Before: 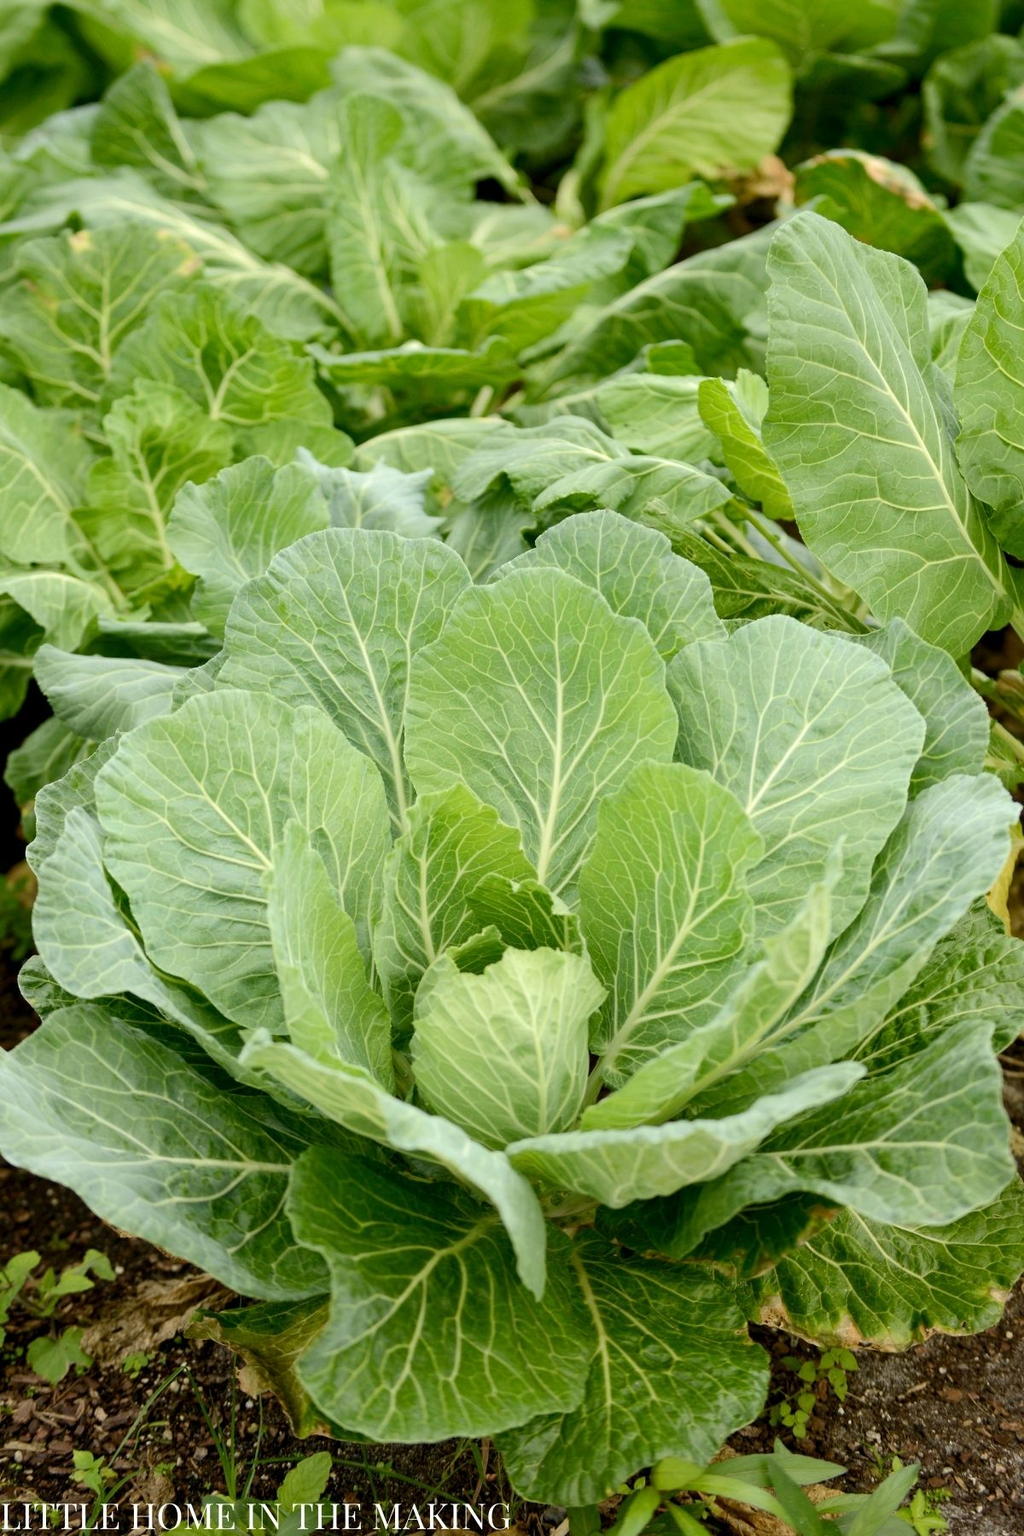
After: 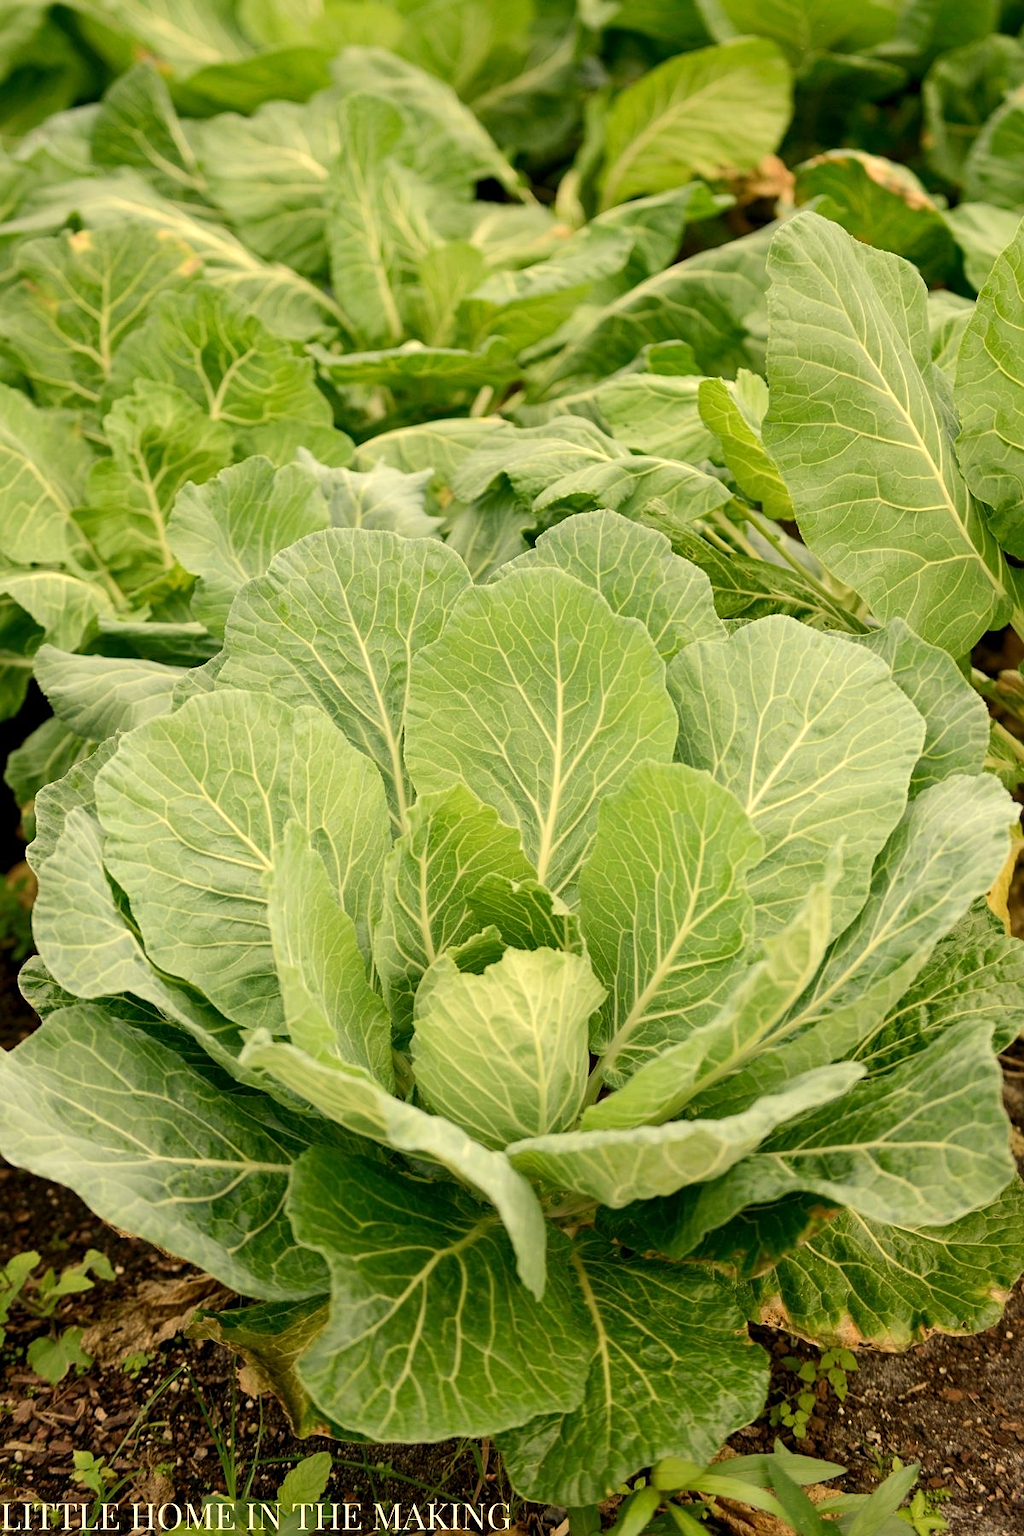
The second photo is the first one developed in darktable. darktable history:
white balance: red 1.123, blue 0.83
sharpen: amount 0.2
